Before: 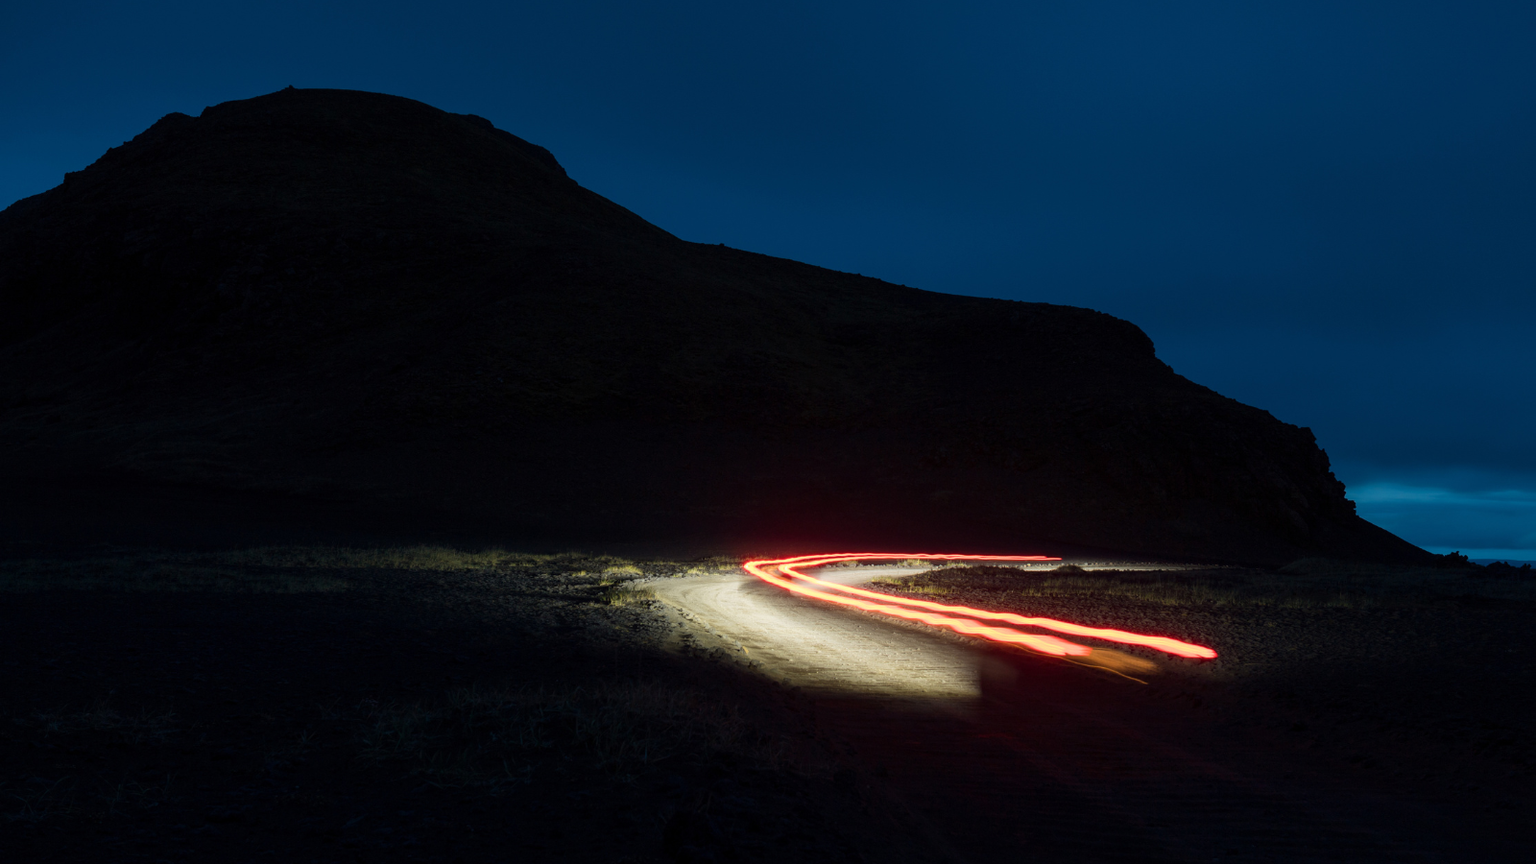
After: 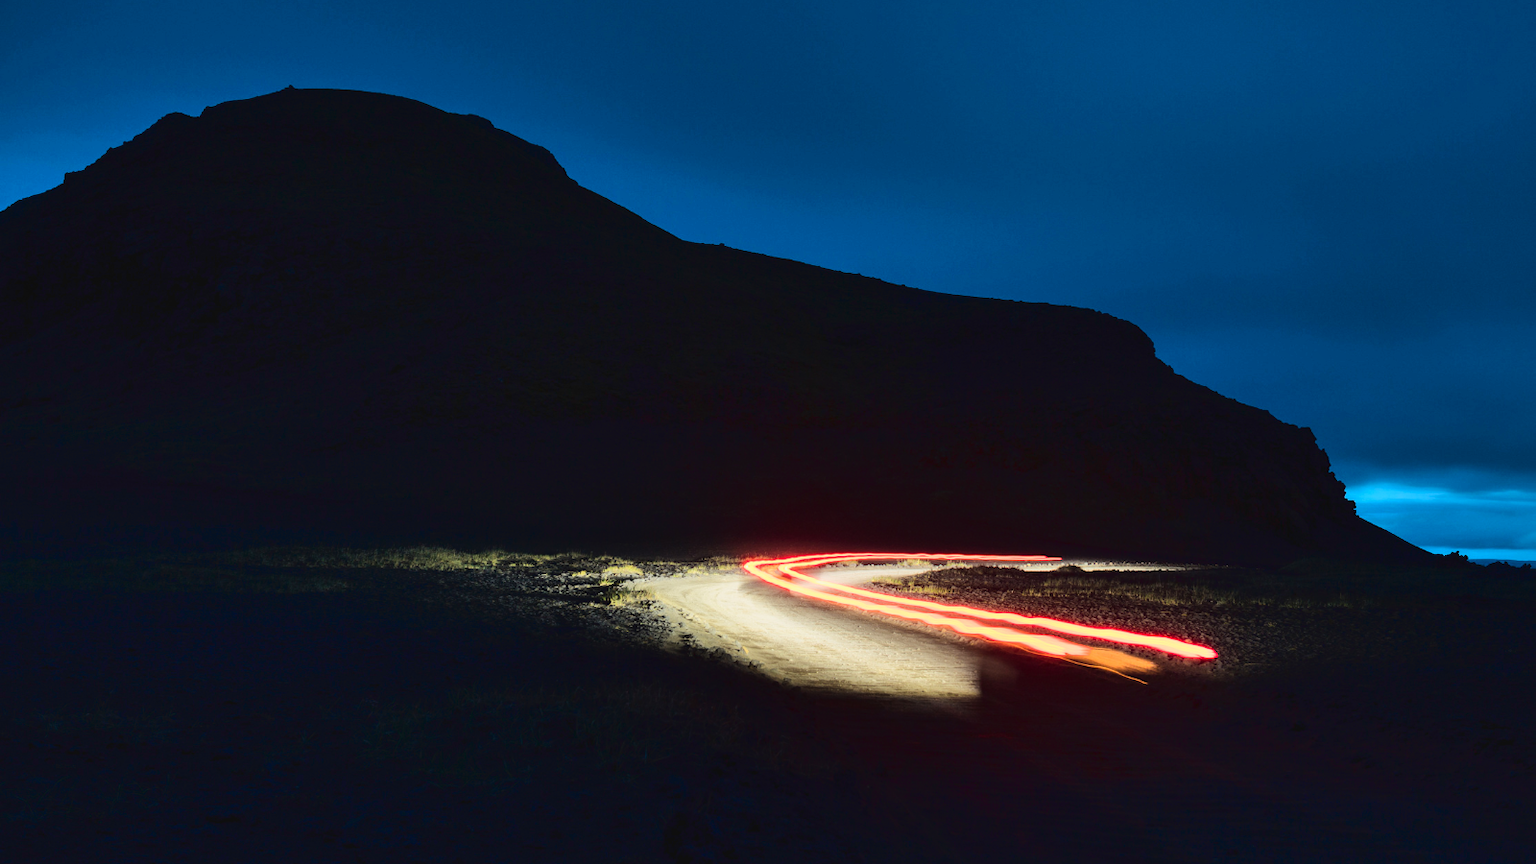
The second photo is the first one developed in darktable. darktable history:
tone curve: curves: ch0 [(0, 0.021) (0.049, 0.044) (0.152, 0.14) (0.328, 0.377) (0.473, 0.543) (0.641, 0.705) (0.85, 0.894) (1, 0.969)]; ch1 [(0, 0) (0.302, 0.331) (0.427, 0.433) (0.472, 0.47) (0.502, 0.503) (0.527, 0.521) (0.564, 0.58) (0.614, 0.626) (0.677, 0.701) (0.859, 0.885) (1, 1)]; ch2 [(0, 0) (0.33, 0.301) (0.447, 0.44) (0.487, 0.496) (0.502, 0.516) (0.535, 0.563) (0.565, 0.593) (0.618, 0.628) (1, 1)], color space Lab, linked channels, preserve colors none
shadows and highlights: low approximation 0.01, soften with gaussian
